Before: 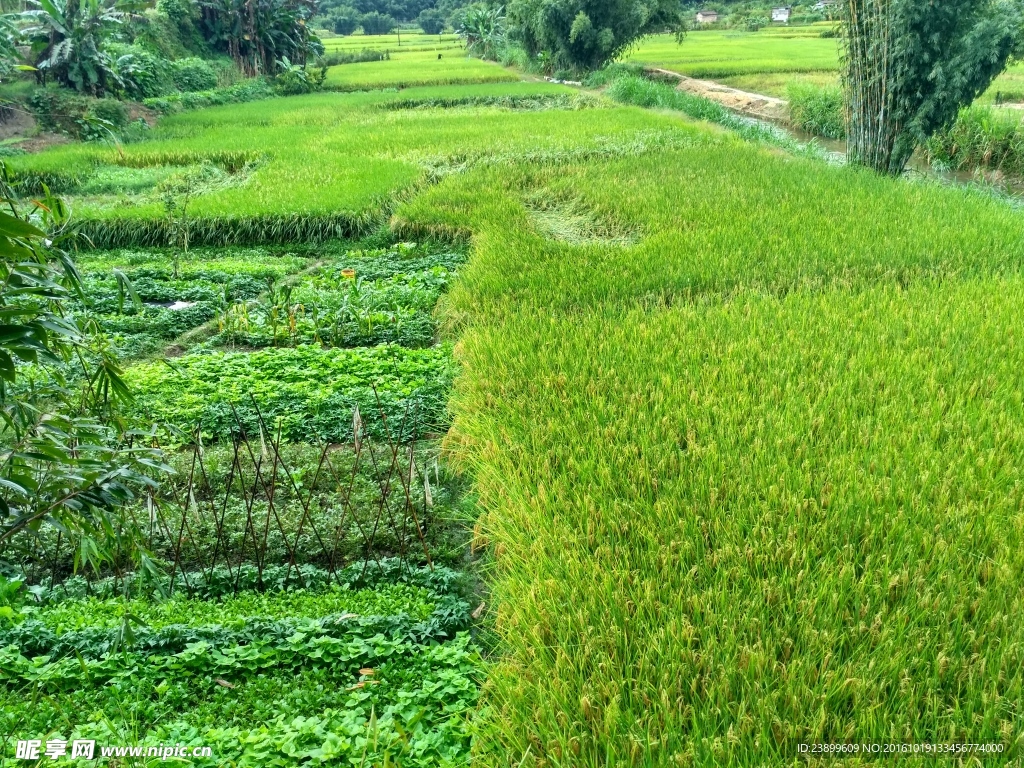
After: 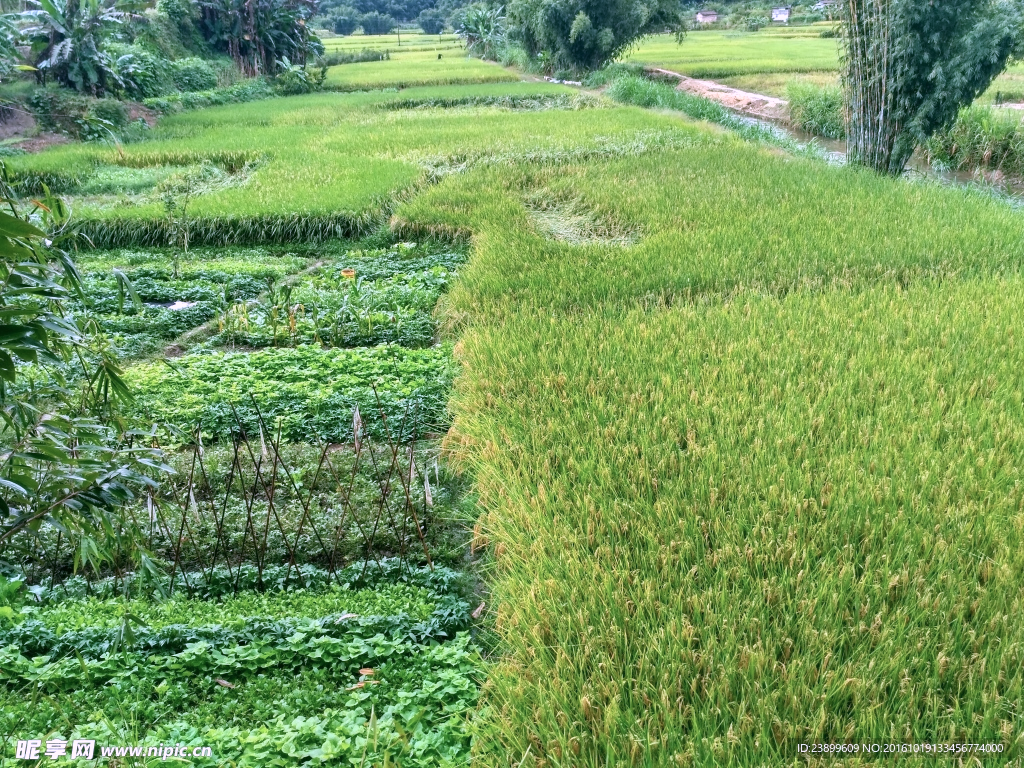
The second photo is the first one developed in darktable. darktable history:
color correction: highlights a* 15.03, highlights b* -25.02
